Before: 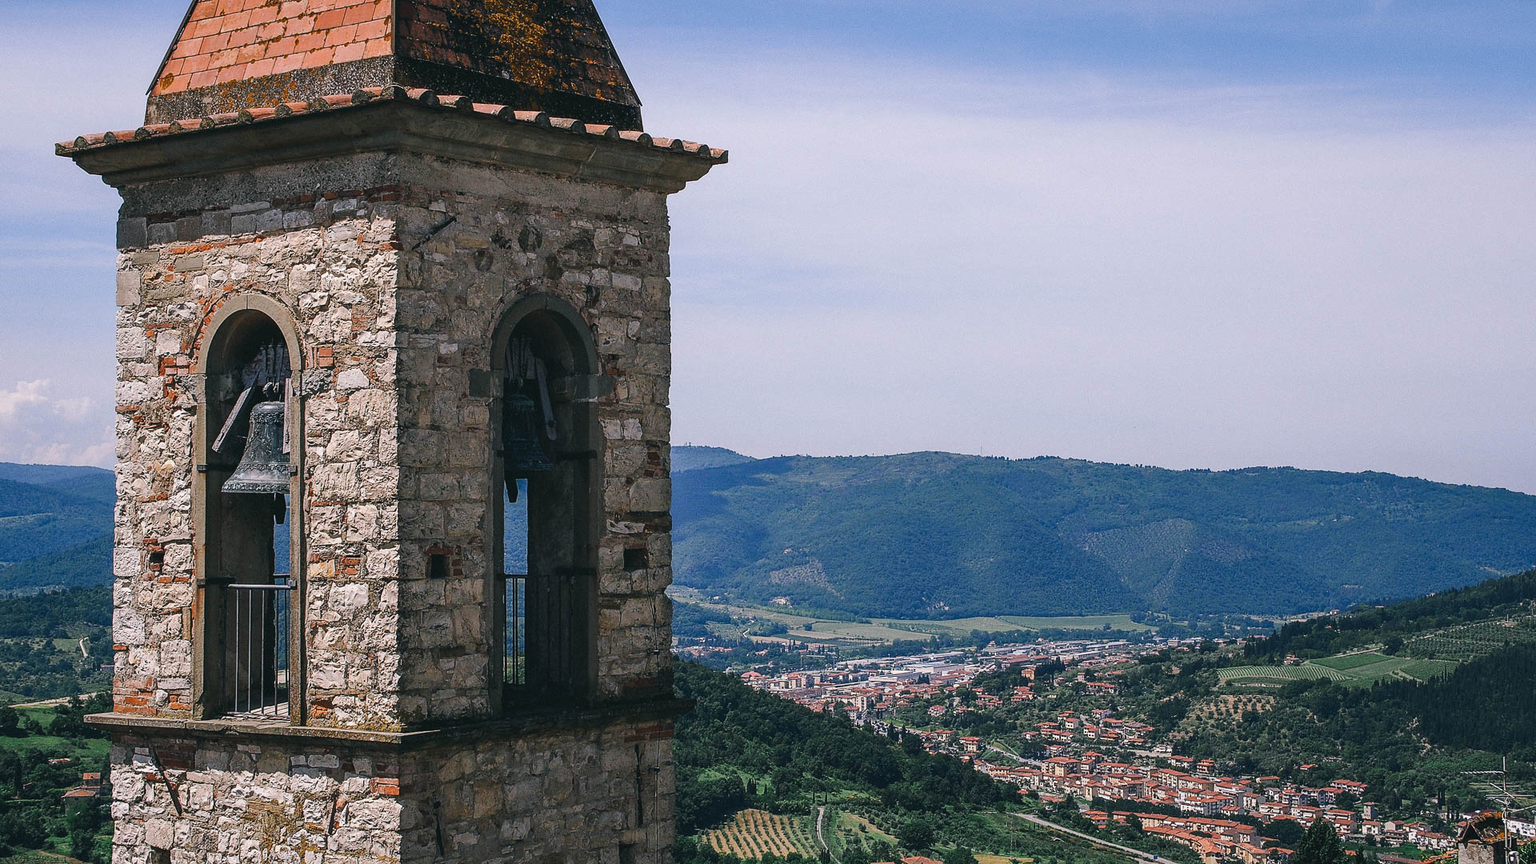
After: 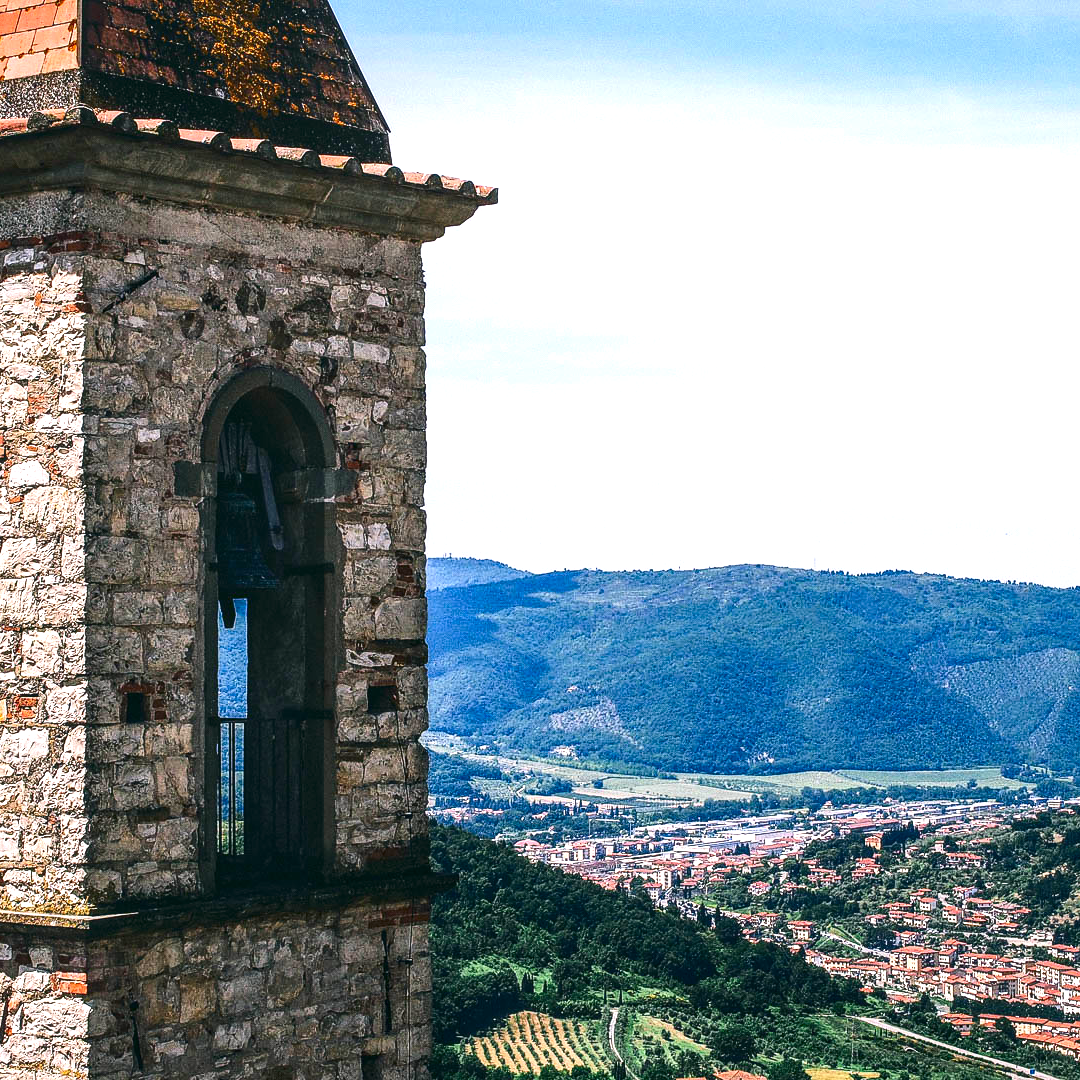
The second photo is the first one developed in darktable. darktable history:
exposure: black level correction 0.001, exposure 1.05 EV, compensate exposure bias true, compensate highlight preservation false
local contrast: on, module defaults
contrast brightness saturation: contrast 0.21, brightness -0.11, saturation 0.21
crop: left 21.496%, right 22.254%
